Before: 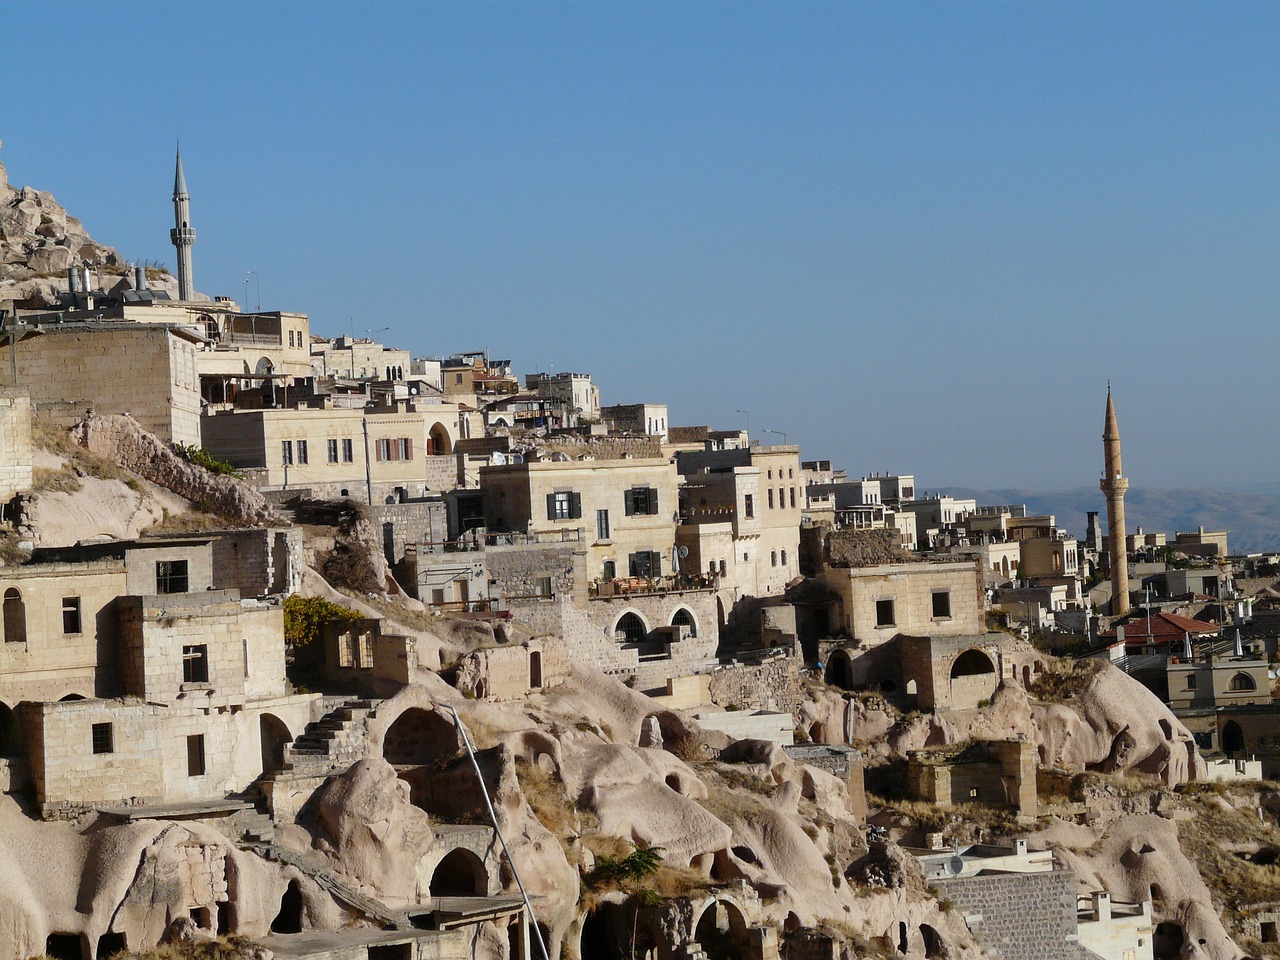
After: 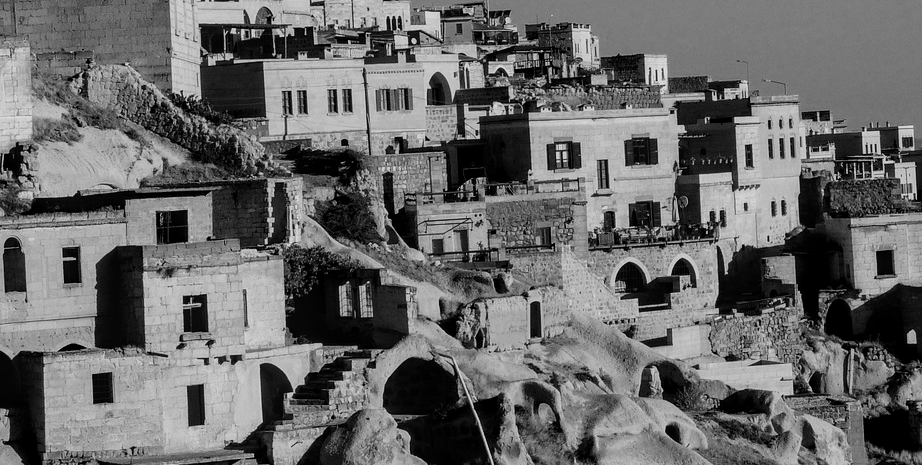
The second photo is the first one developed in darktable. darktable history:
exposure: black level correction 0, exposure 1.2 EV, compensate highlight preservation false
local contrast: on, module defaults
crop: top 36.498%, right 27.964%, bottom 14.995%
filmic rgb: black relative exposure -7.65 EV, white relative exposure 4.56 EV, hardness 3.61
contrast brightness saturation: contrast -0.03, brightness -0.59, saturation -1
